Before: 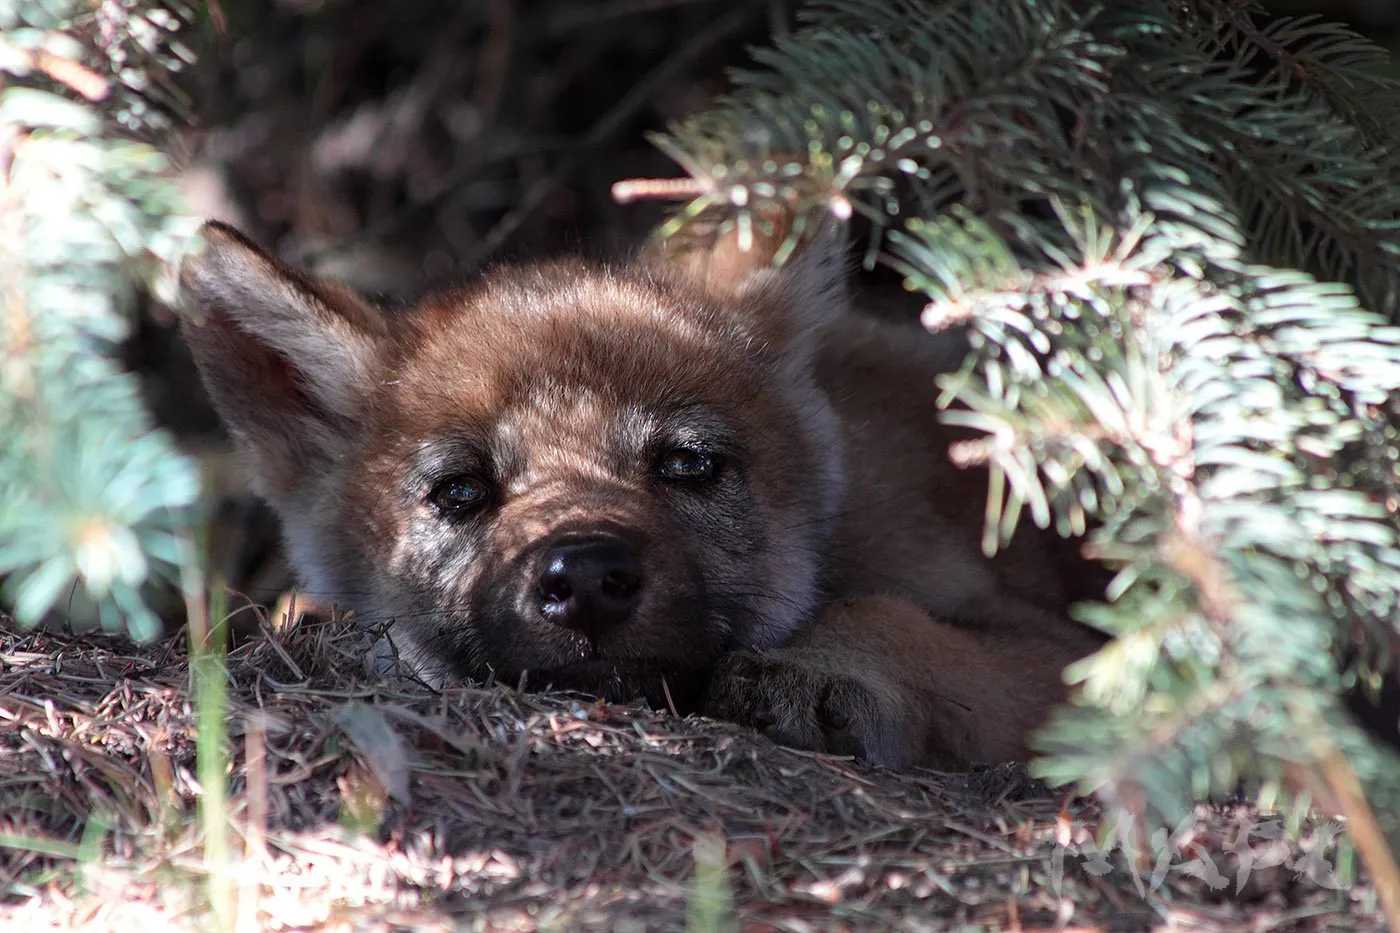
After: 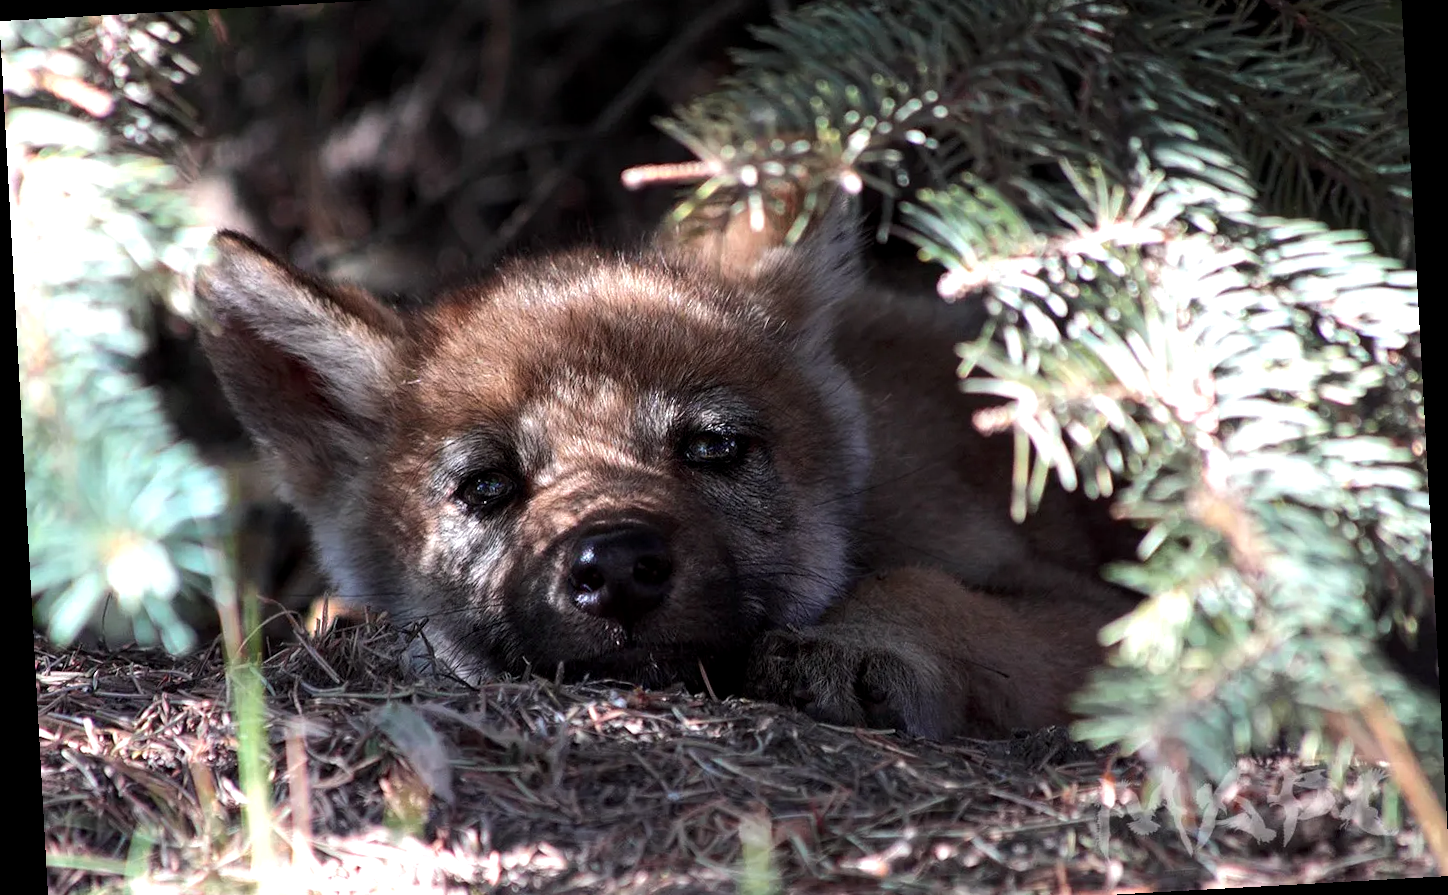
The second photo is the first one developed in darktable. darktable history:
tone equalizer: -8 EV -0.417 EV, -7 EV -0.389 EV, -6 EV -0.333 EV, -5 EV -0.222 EV, -3 EV 0.222 EV, -2 EV 0.333 EV, -1 EV 0.389 EV, +0 EV 0.417 EV, edges refinement/feathering 500, mask exposure compensation -1.57 EV, preserve details no
local contrast: highlights 100%, shadows 100%, detail 120%, midtone range 0.2
crop and rotate: top 5.609%, bottom 5.609%
rotate and perspective: rotation -3.18°, automatic cropping off
